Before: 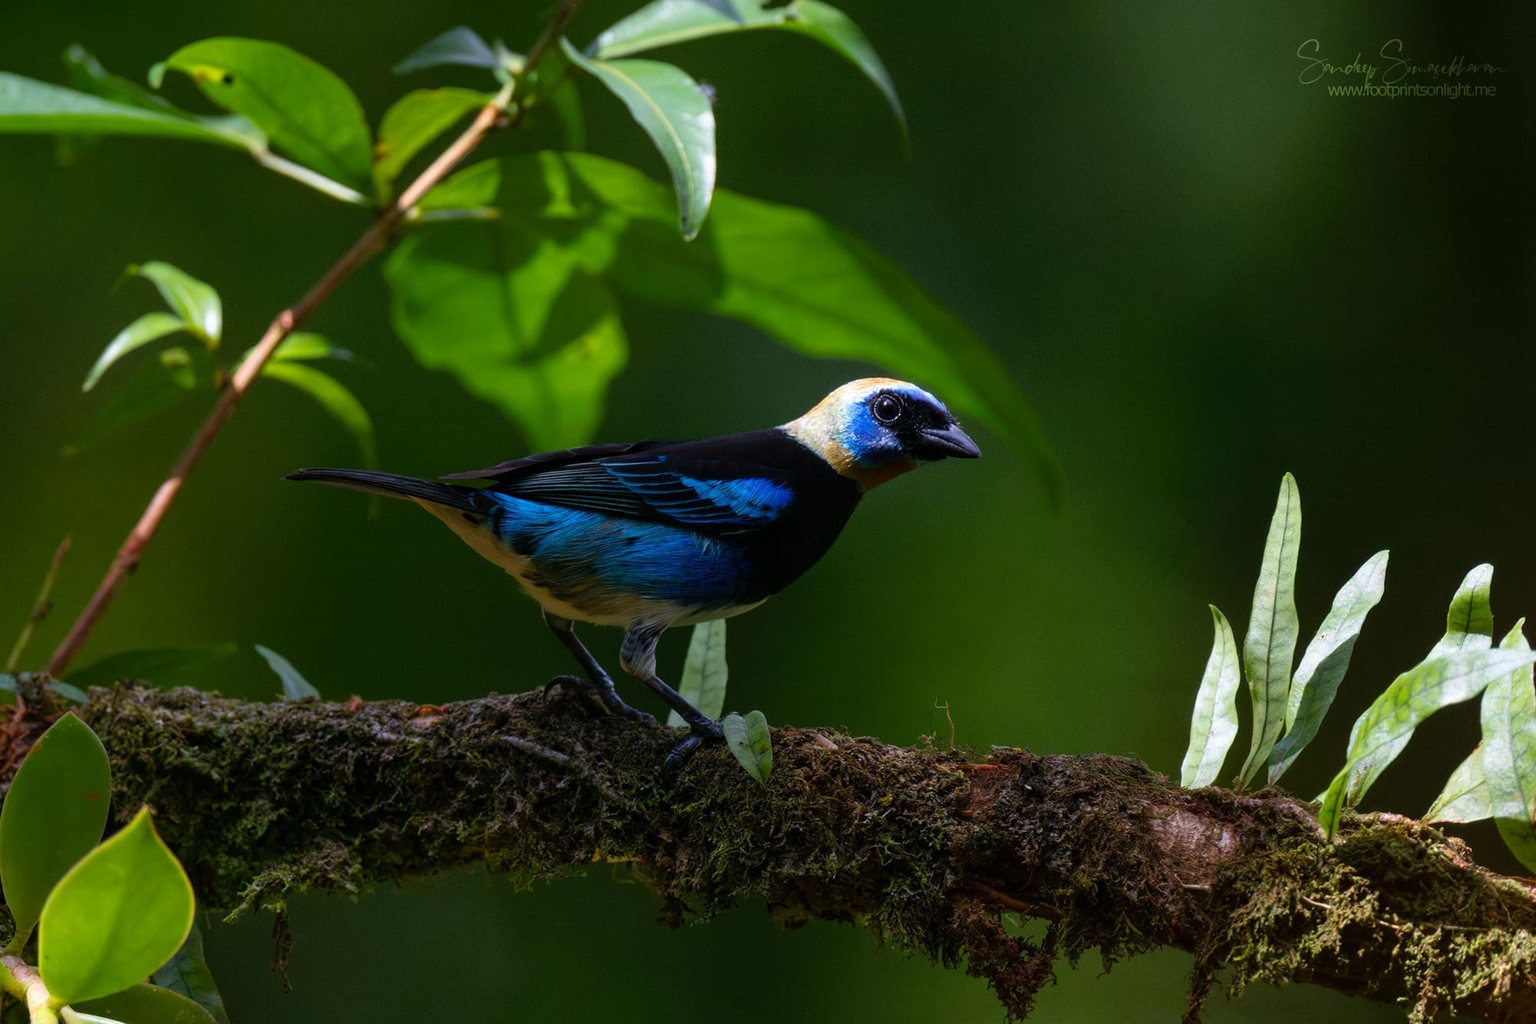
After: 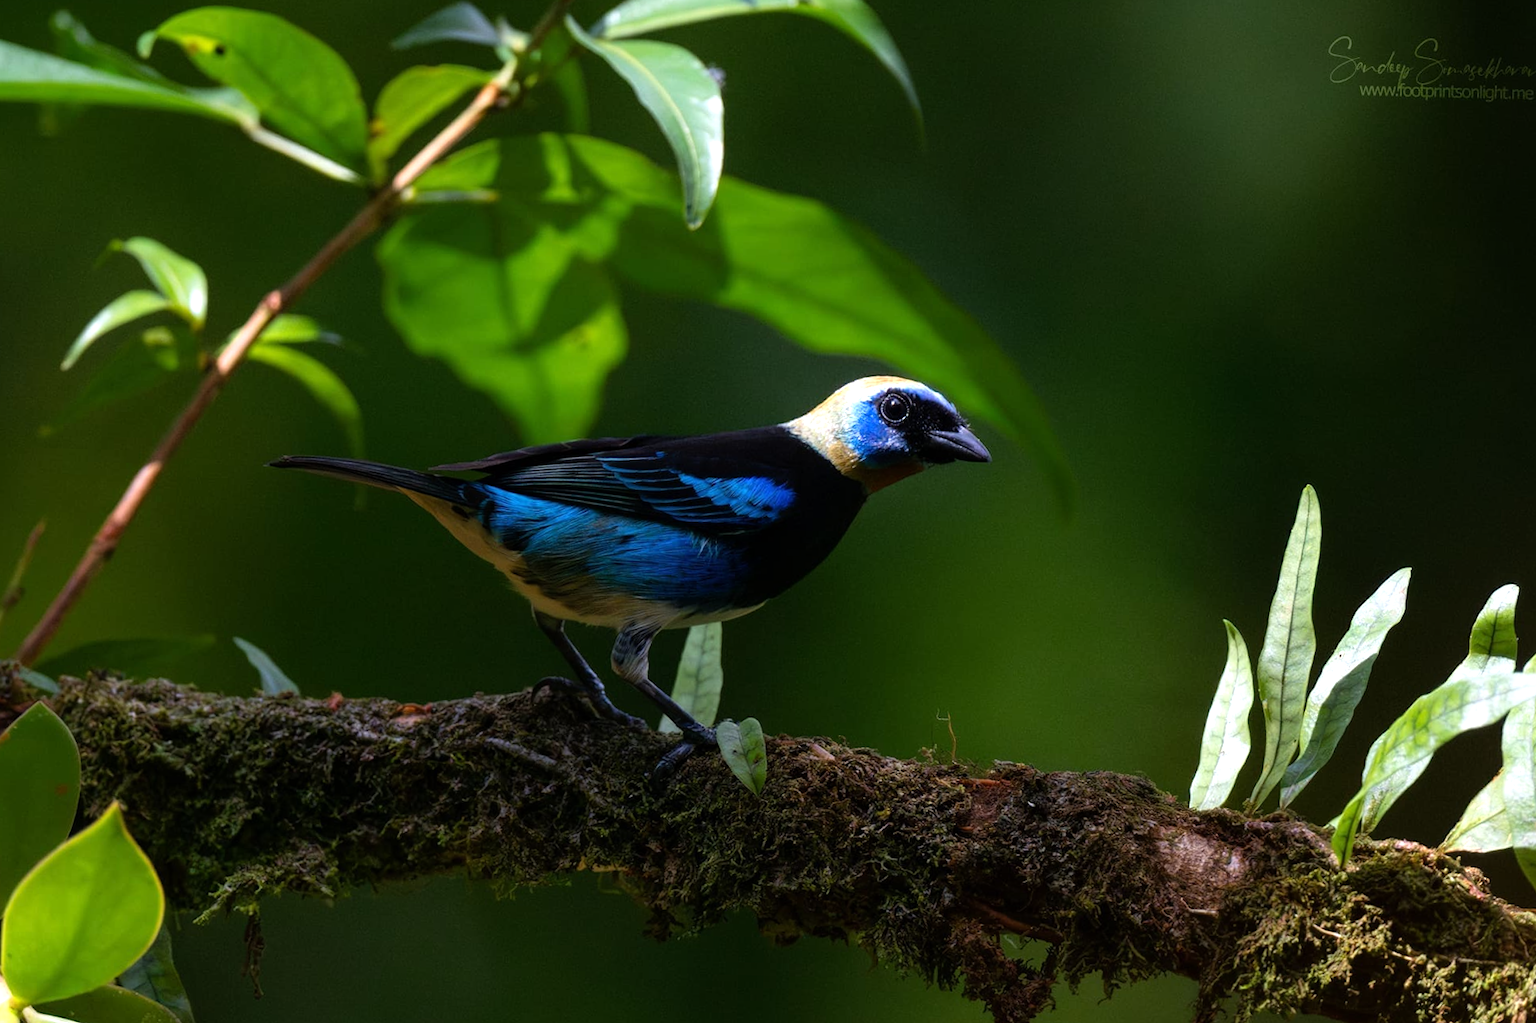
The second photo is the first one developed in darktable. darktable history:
tone equalizer: -8 EV -0.382 EV, -7 EV -0.395 EV, -6 EV -0.328 EV, -5 EV -0.212 EV, -3 EV 0.199 EV, -2 EV 0.329 EV, -1 EV 0.378 EV, +0 EV 0.442 EV
crop and rotate: angle -1.41°
